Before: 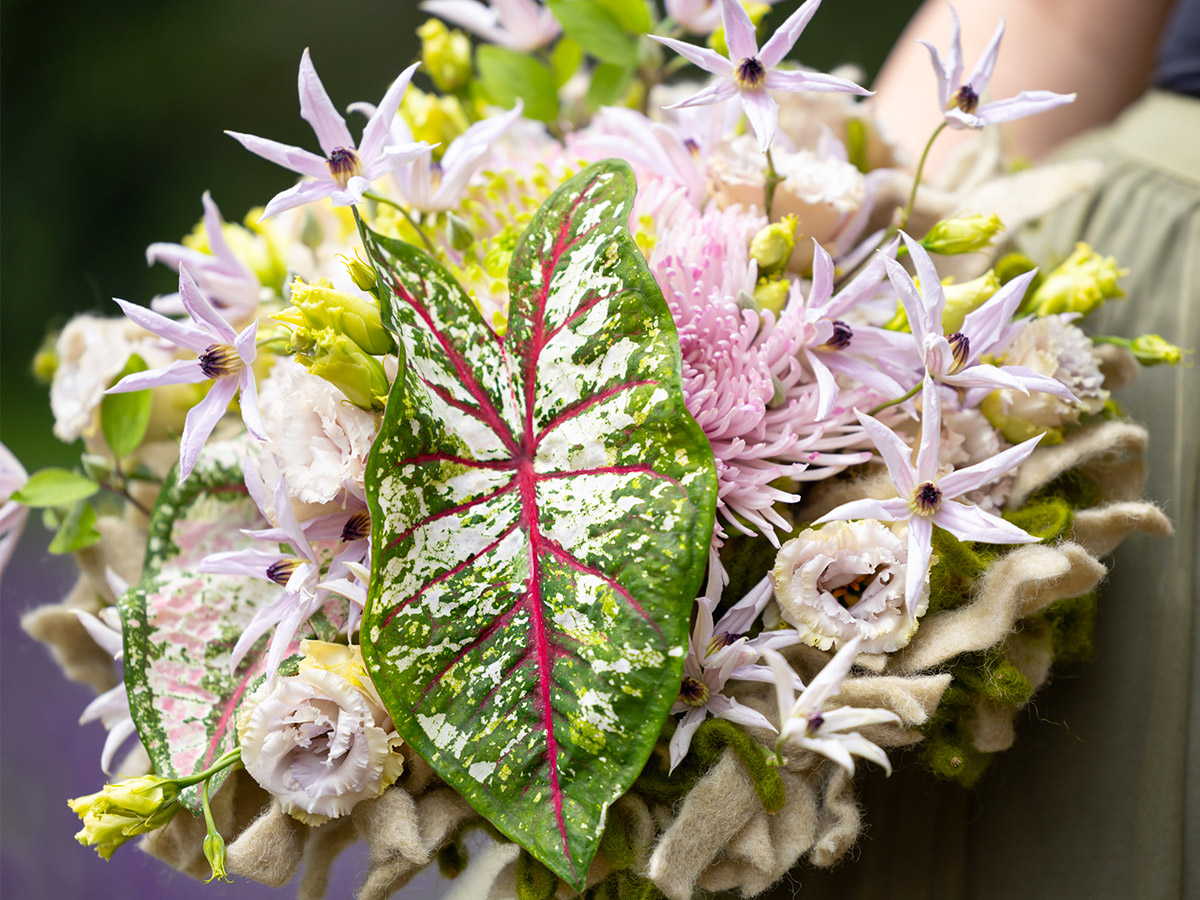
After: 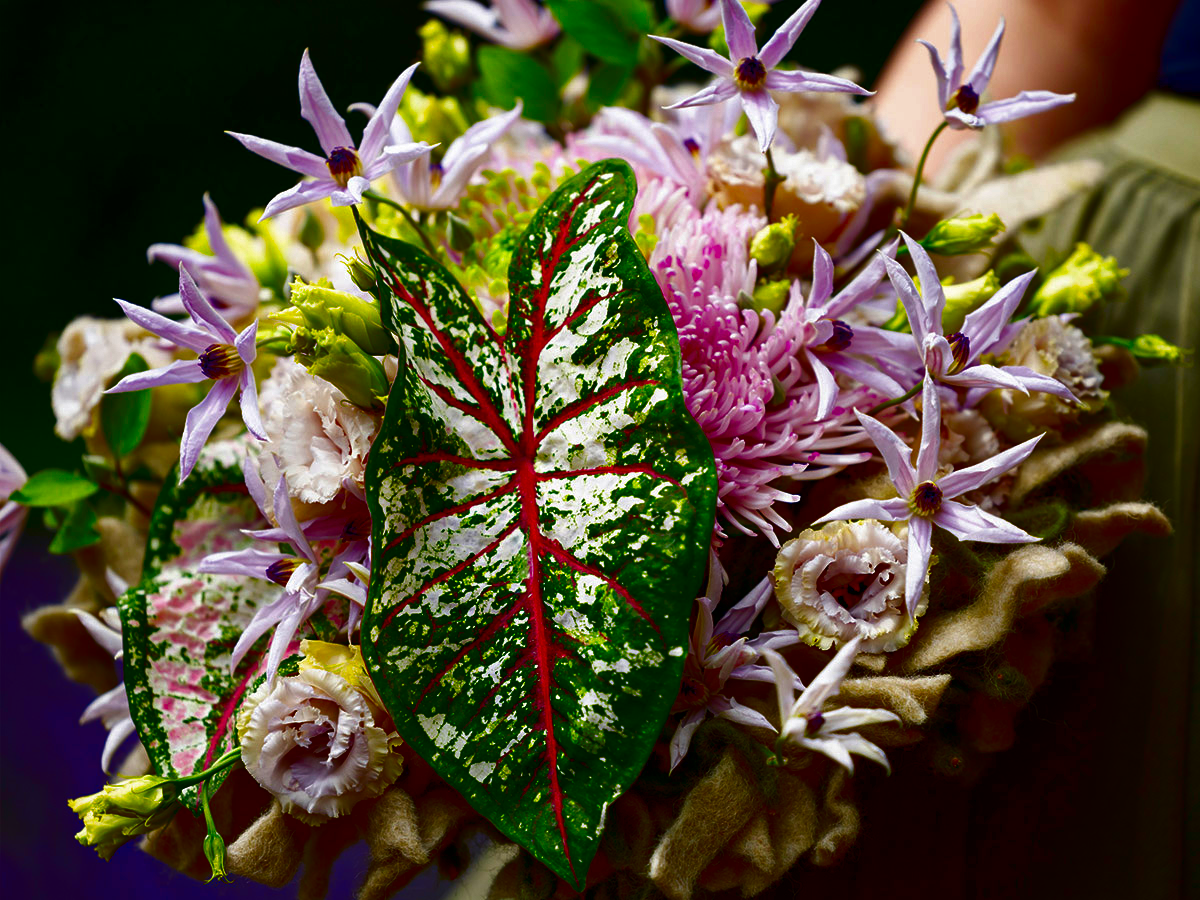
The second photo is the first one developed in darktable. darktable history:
contrast brightness saturation: brightness -0.989, saturation 0.998
